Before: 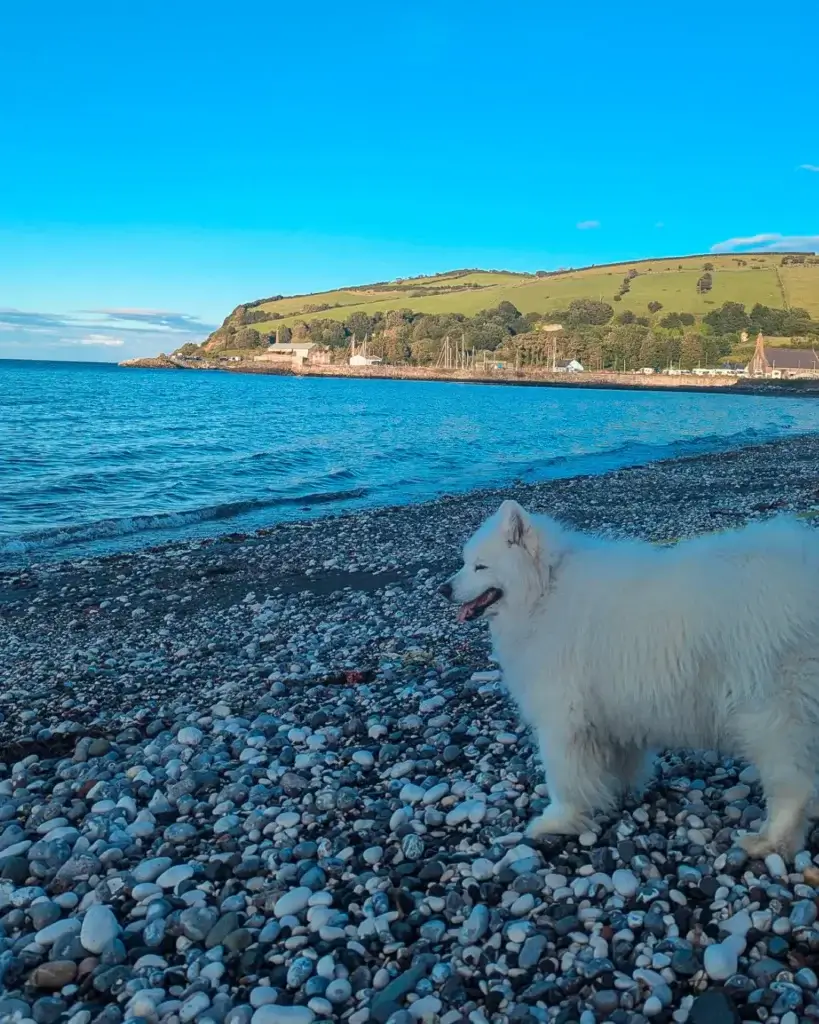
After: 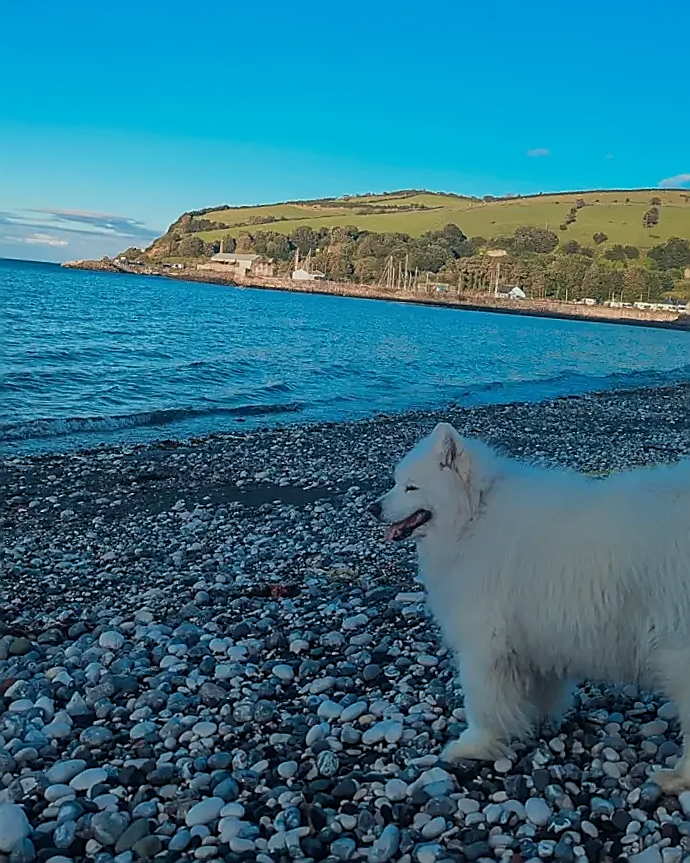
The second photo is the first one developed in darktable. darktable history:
crop and rotate: angle -3.27°, left 5.211%, top 5.211%, right 4.607%, bottom 4.607%
sharpen: radius 1.4, amount 1.25, threshold 0.7
exposure: exposure -0.492 EV, compensate highlight preservation false
